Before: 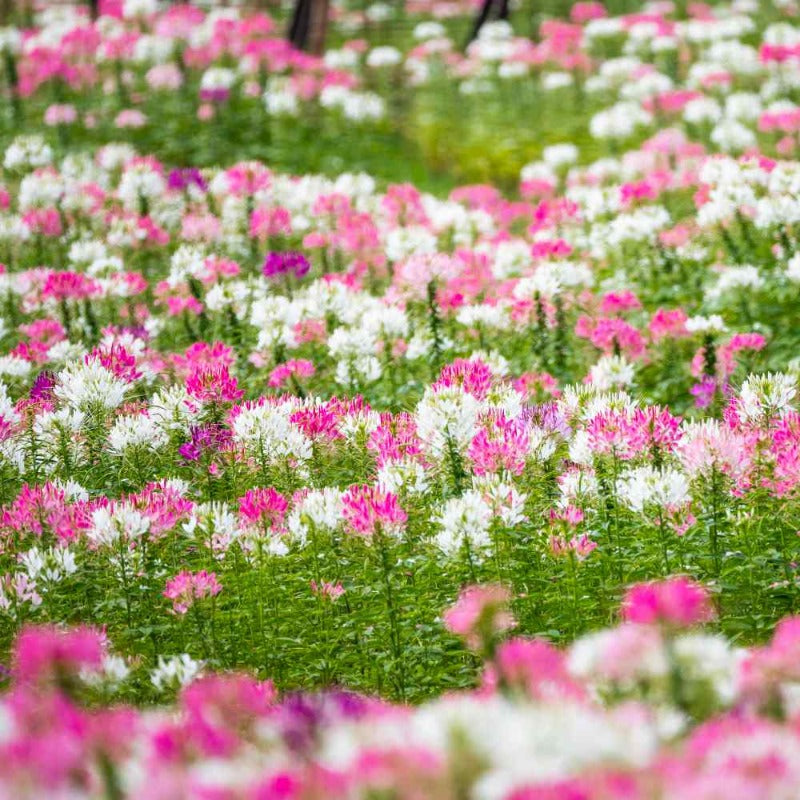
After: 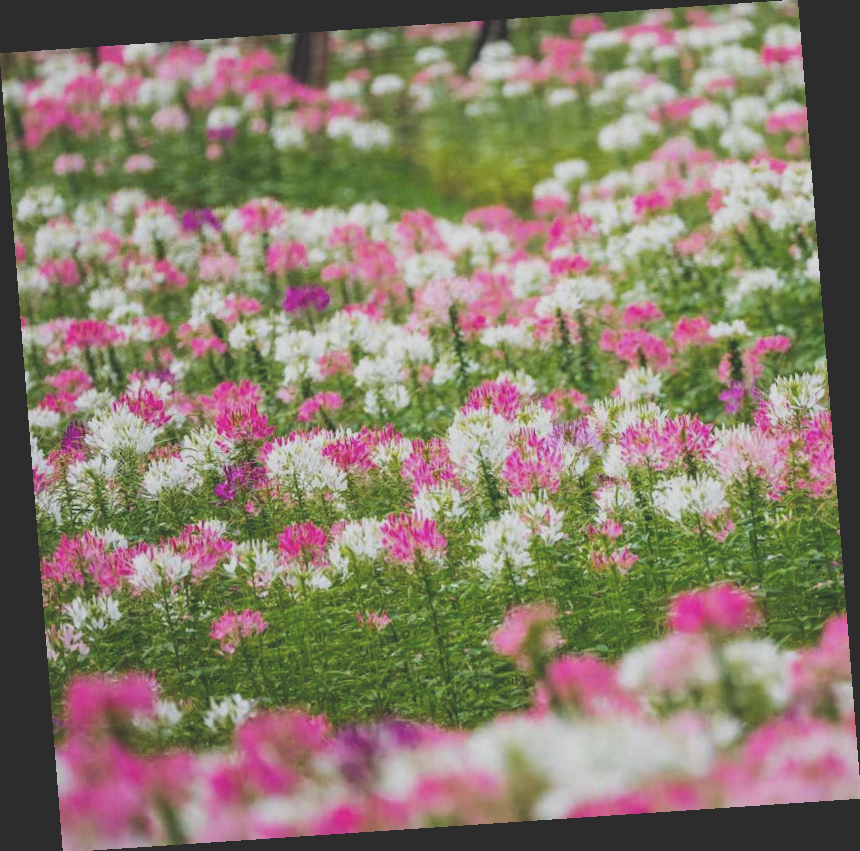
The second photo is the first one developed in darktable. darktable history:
exposure: black level correction -0.036, exposure -0.497 EV, compensate highlight preservation false
rotate and perspective: rotation -4.2°, shear 0.006, automatic cropping off
